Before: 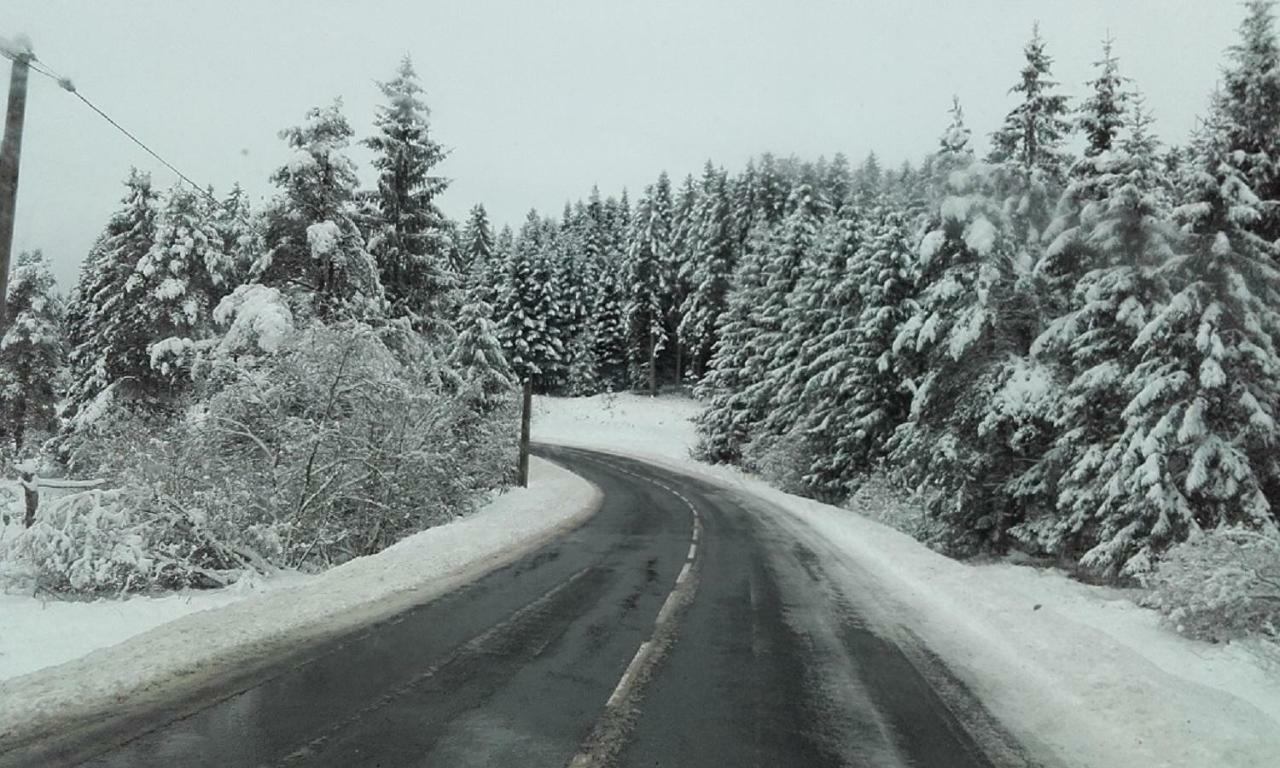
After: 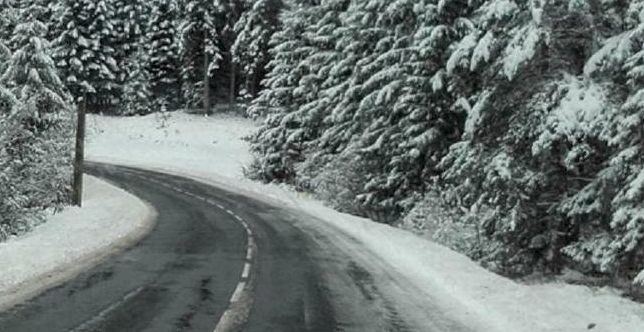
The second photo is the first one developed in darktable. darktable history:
crop: left 34.911%, top 36.598%, right 14.7%, bottom 20.061%
exposure: compensate highlight preservation false
local contrast: on, module defaults
